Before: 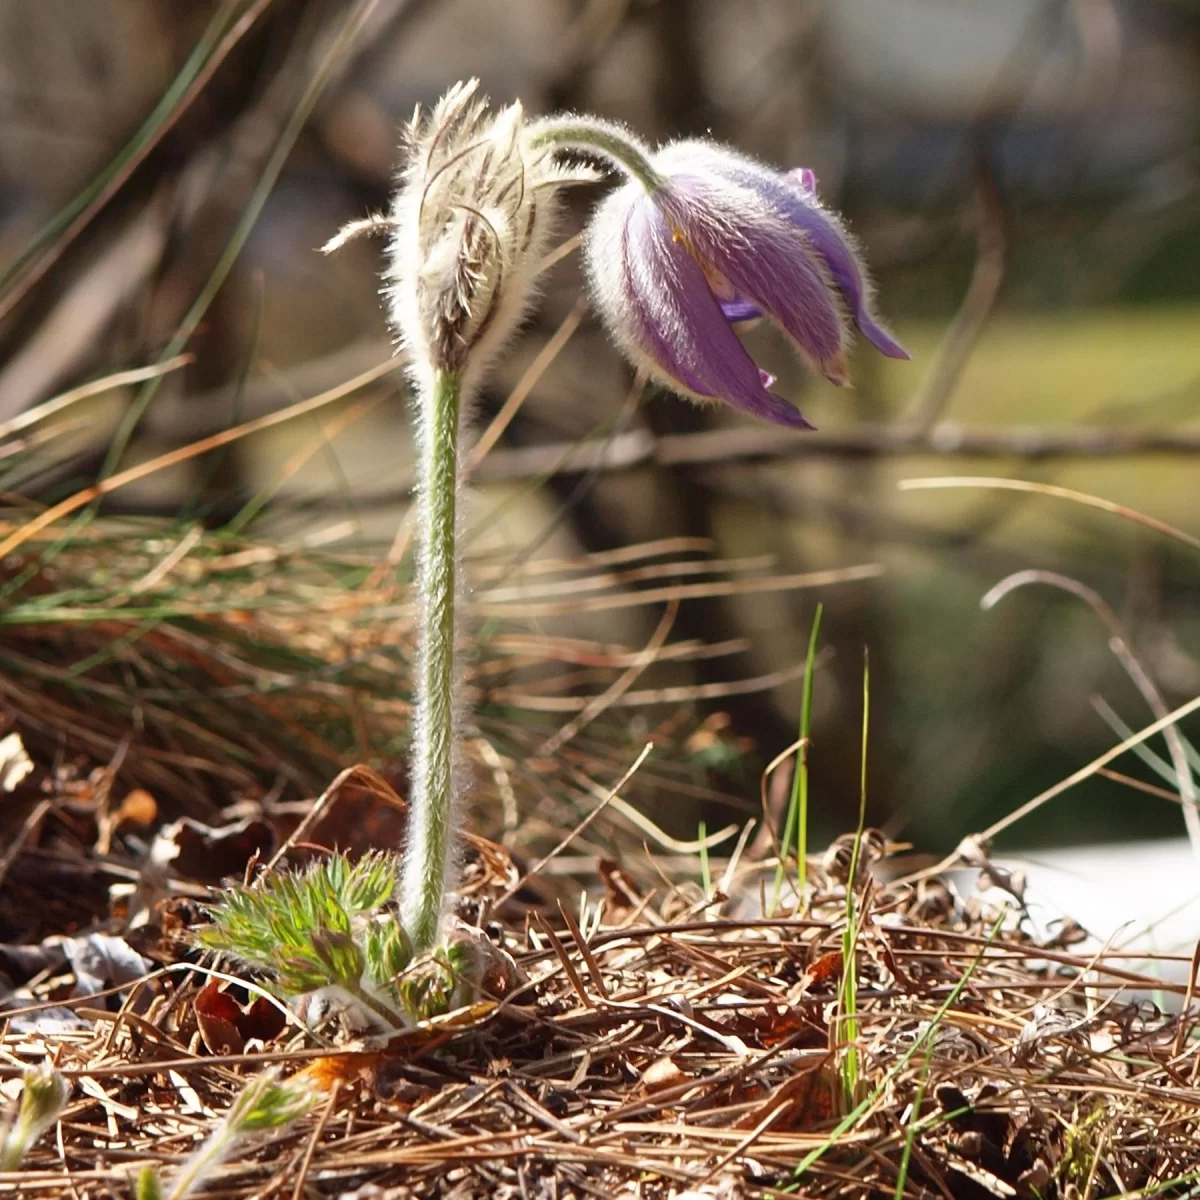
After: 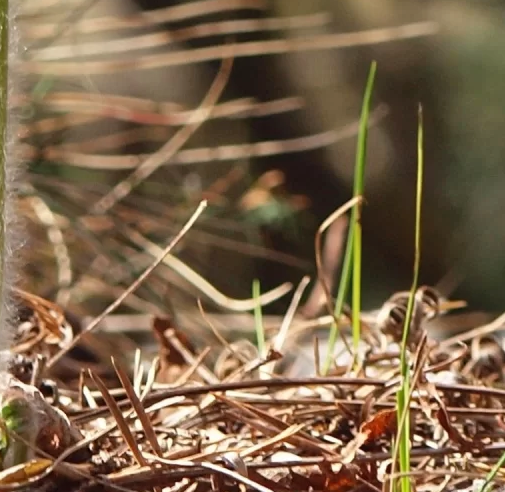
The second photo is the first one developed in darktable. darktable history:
crop: left 37.221%, top 45.169%, right 20.63%, bottom 13.777%
shadows and highlights: radius 100.41, shadows 50.55, highlights -64.36, highlights color adjustment 49.82%, soften with gaussian
